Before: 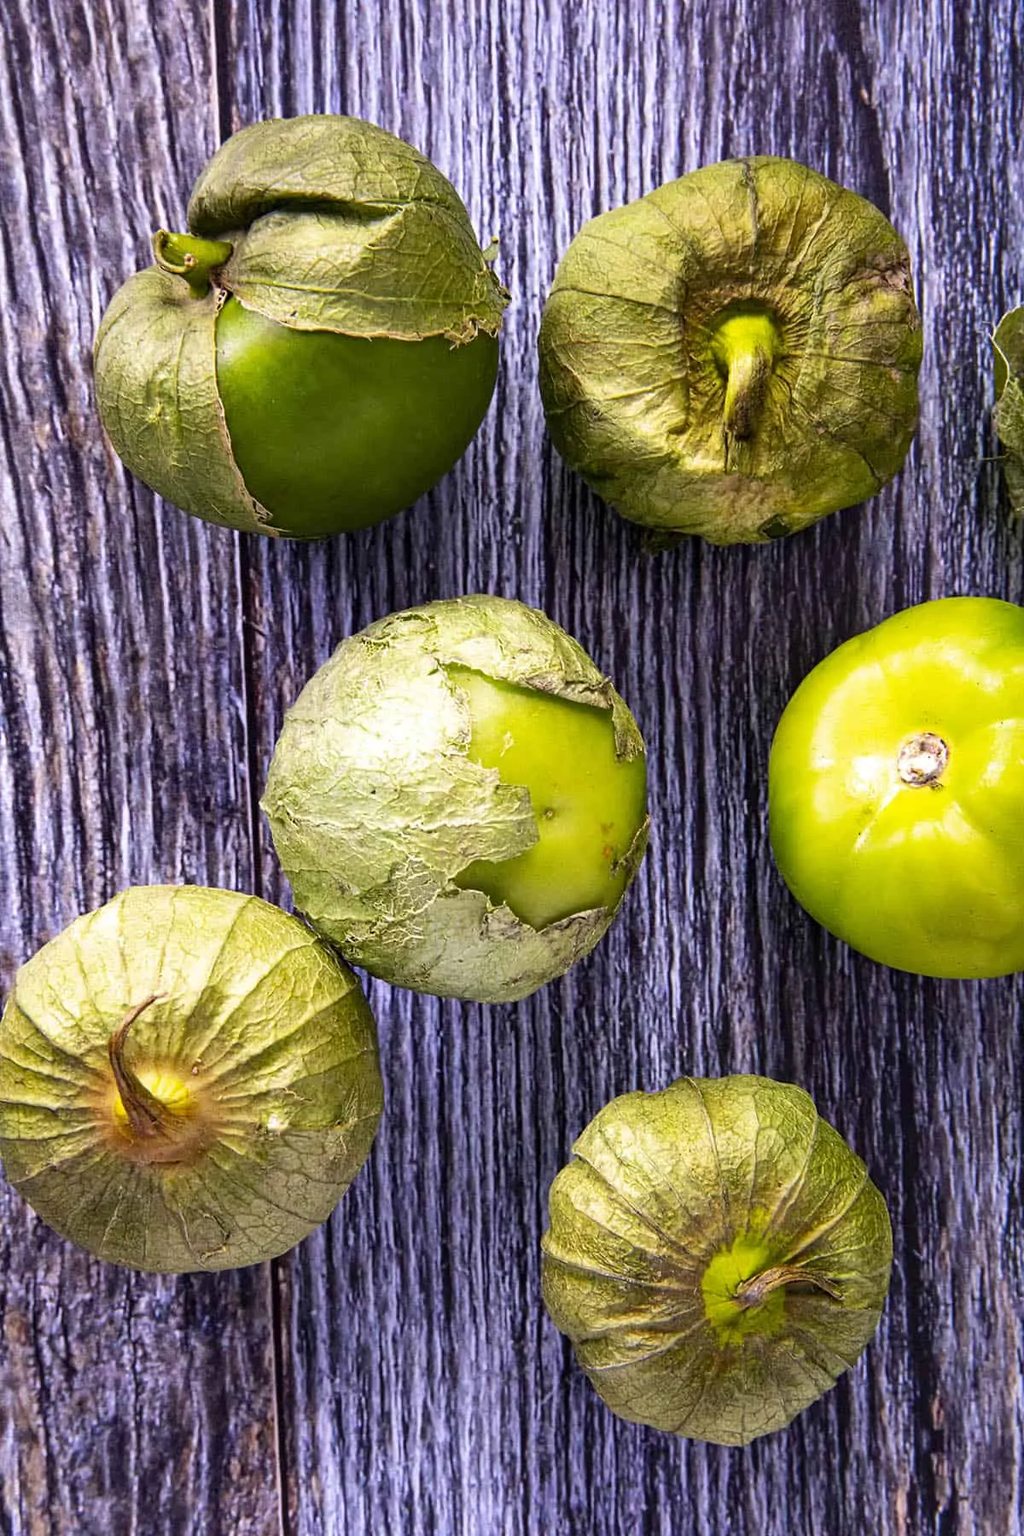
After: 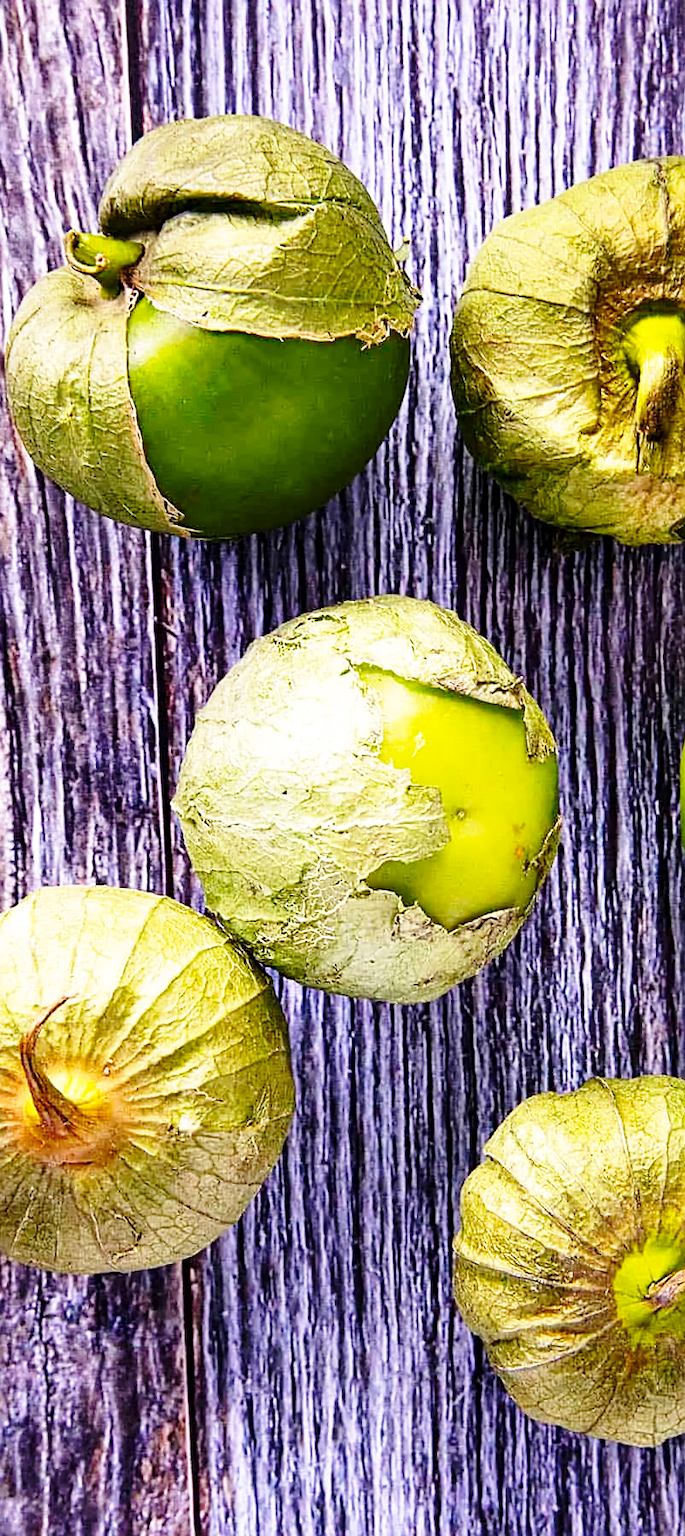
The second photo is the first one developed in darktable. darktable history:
sharpen: on, module defaults
crop and rotate: left 8.668%, right 24.4%
base curve: curves: ch0 [(0, 0) (0.028, 0.03) (0.121, 0.232) (0.46, 0.748) (0.859, 0.968) (1, 1)], preserve colors none
